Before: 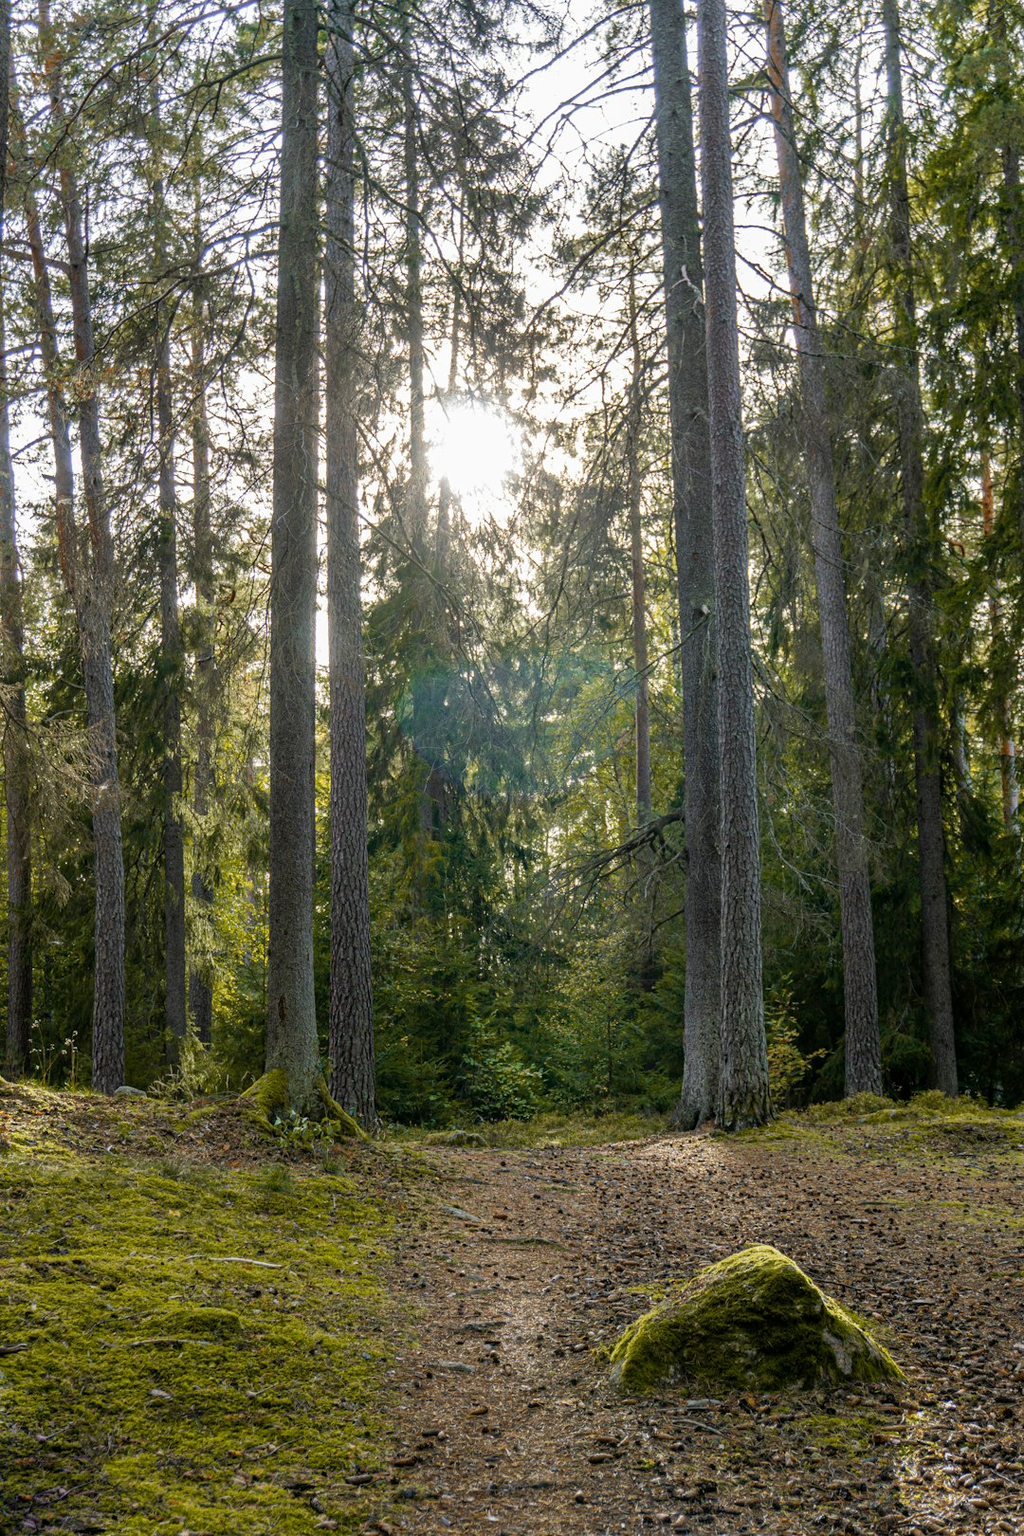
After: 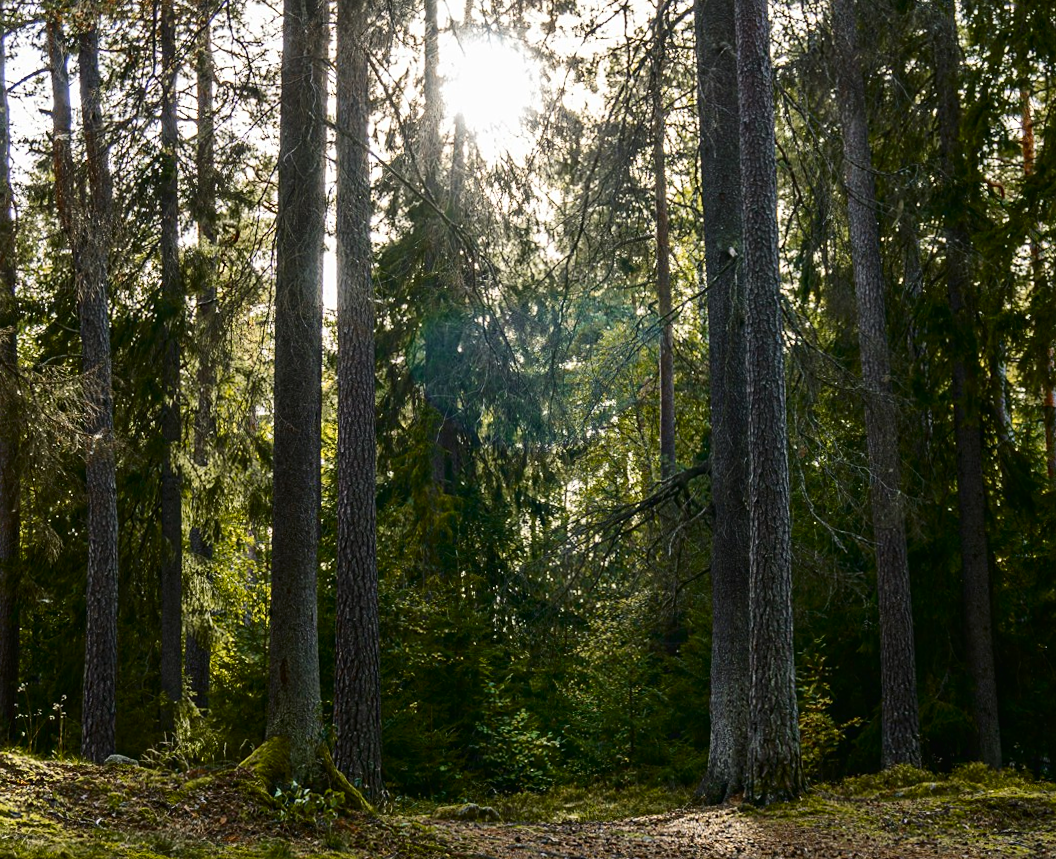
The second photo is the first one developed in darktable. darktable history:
sharpen: amount 0.2
rotate and perspective: rotation 0.226°, lens shift (vertical) -0.042, crop left 0.023, crop right 0.982, crop top 0.006, crop bottom 0.994
crop and rotate: top 23.043%, bottom 23.437%
color balance: lift [1.007, 1, 1, 1], gamma [1.097, 1, 1, 1]
contrast brightness saturation: contrast 0.24, brightness -0.24, saturation 0.14
